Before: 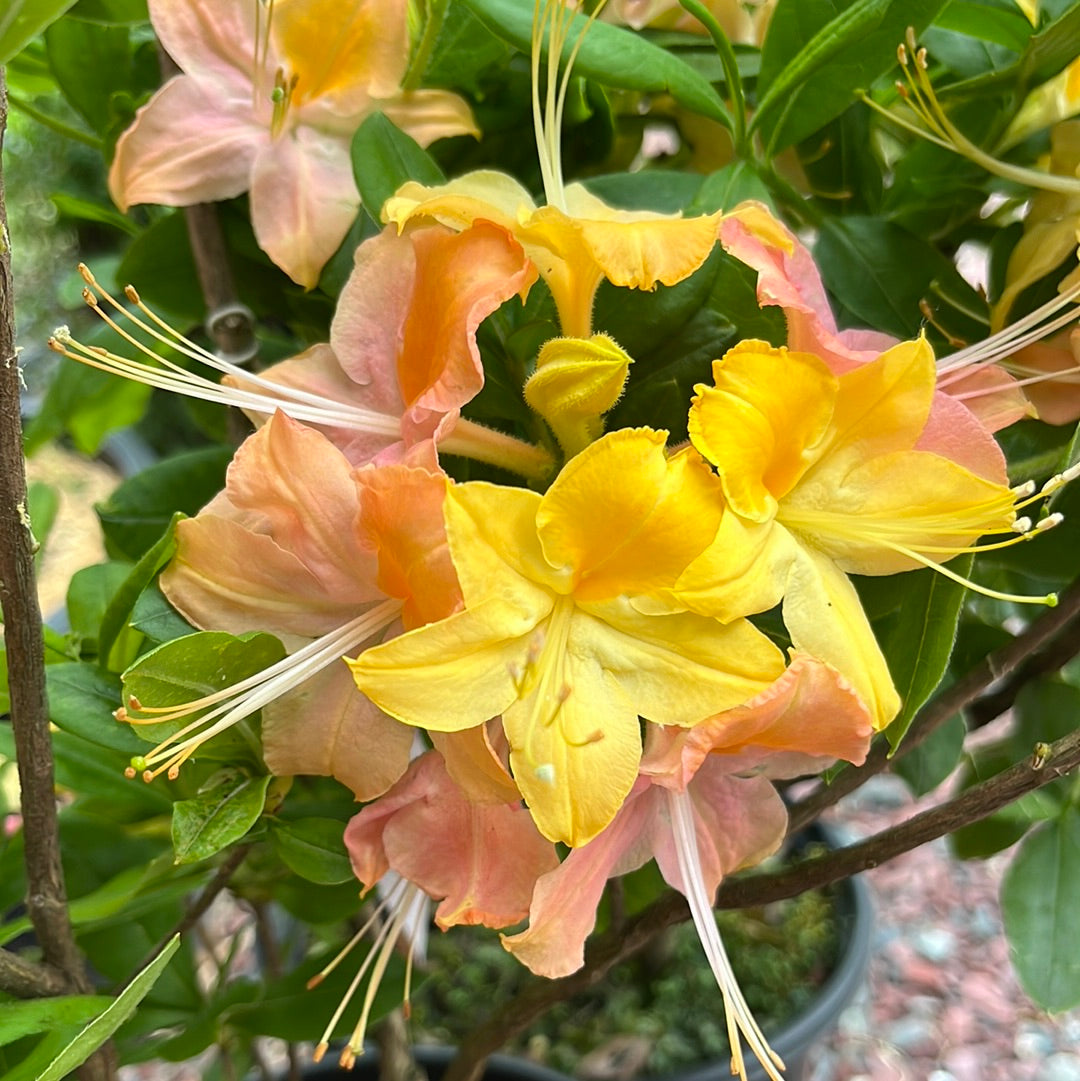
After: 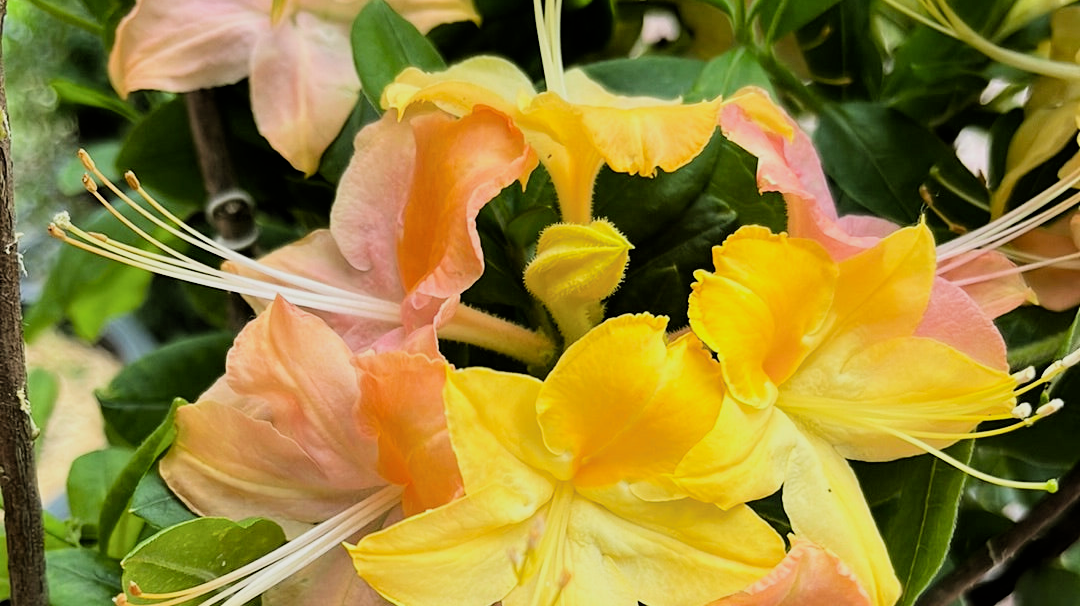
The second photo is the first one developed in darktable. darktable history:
crop and rotate: top 10.605%, bottom 33.274%
filmic rgb: black relative exposure -5 EV, hardness 2.88, contrast 1.3
